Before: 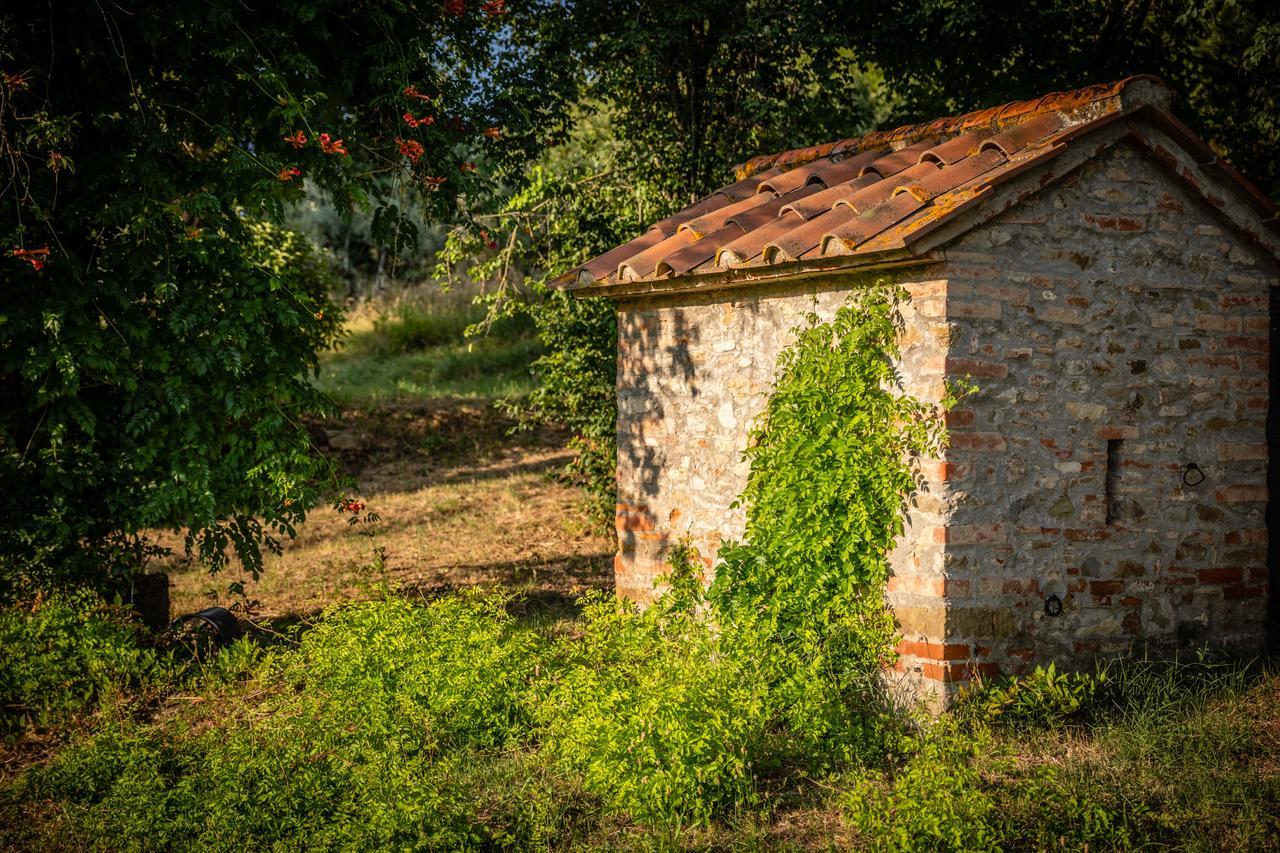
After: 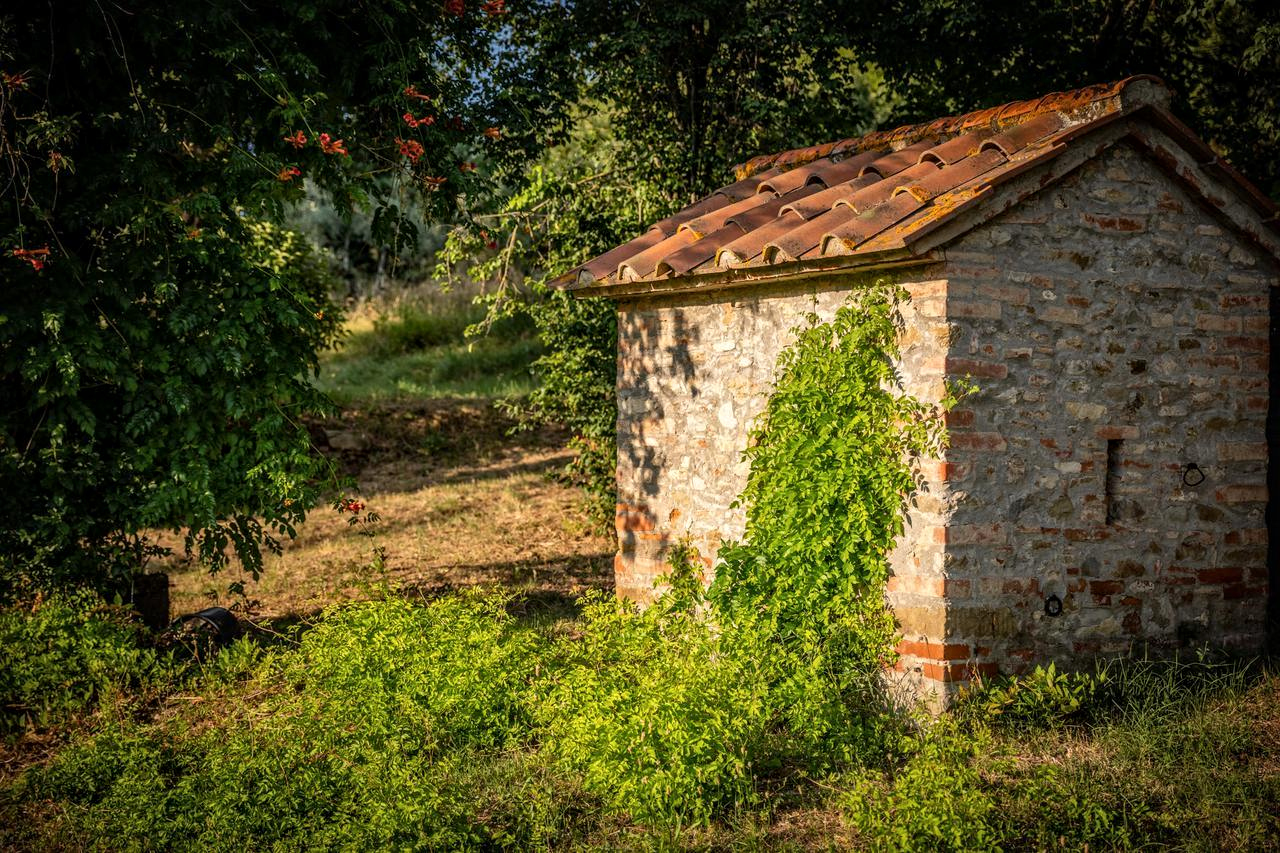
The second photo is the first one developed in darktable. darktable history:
local contrast: mode bilateral grid, contrast 28, coarseness 15, detail 115%, midtone range 0.2
